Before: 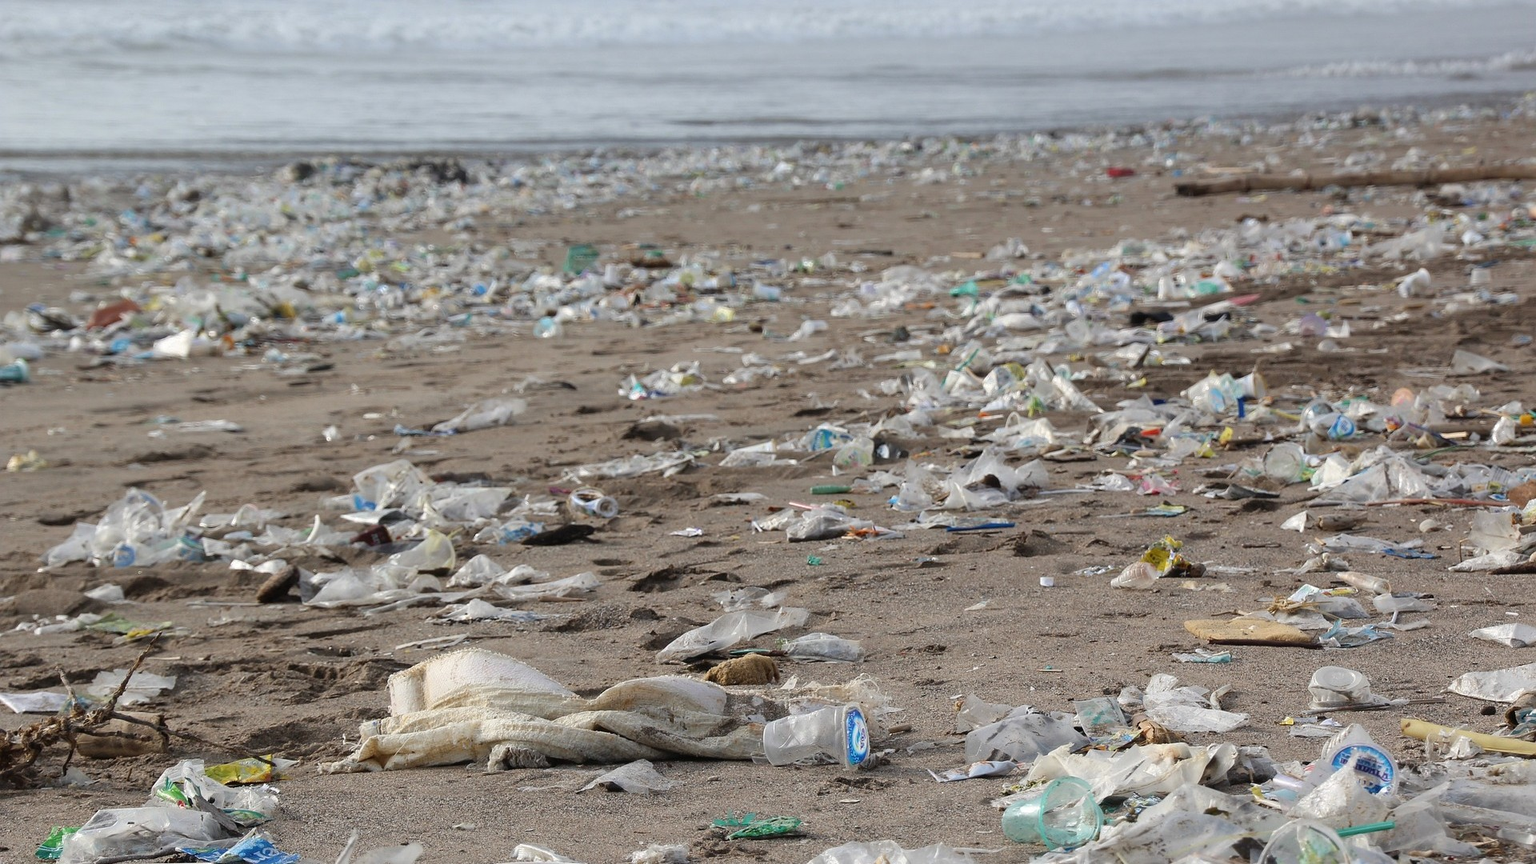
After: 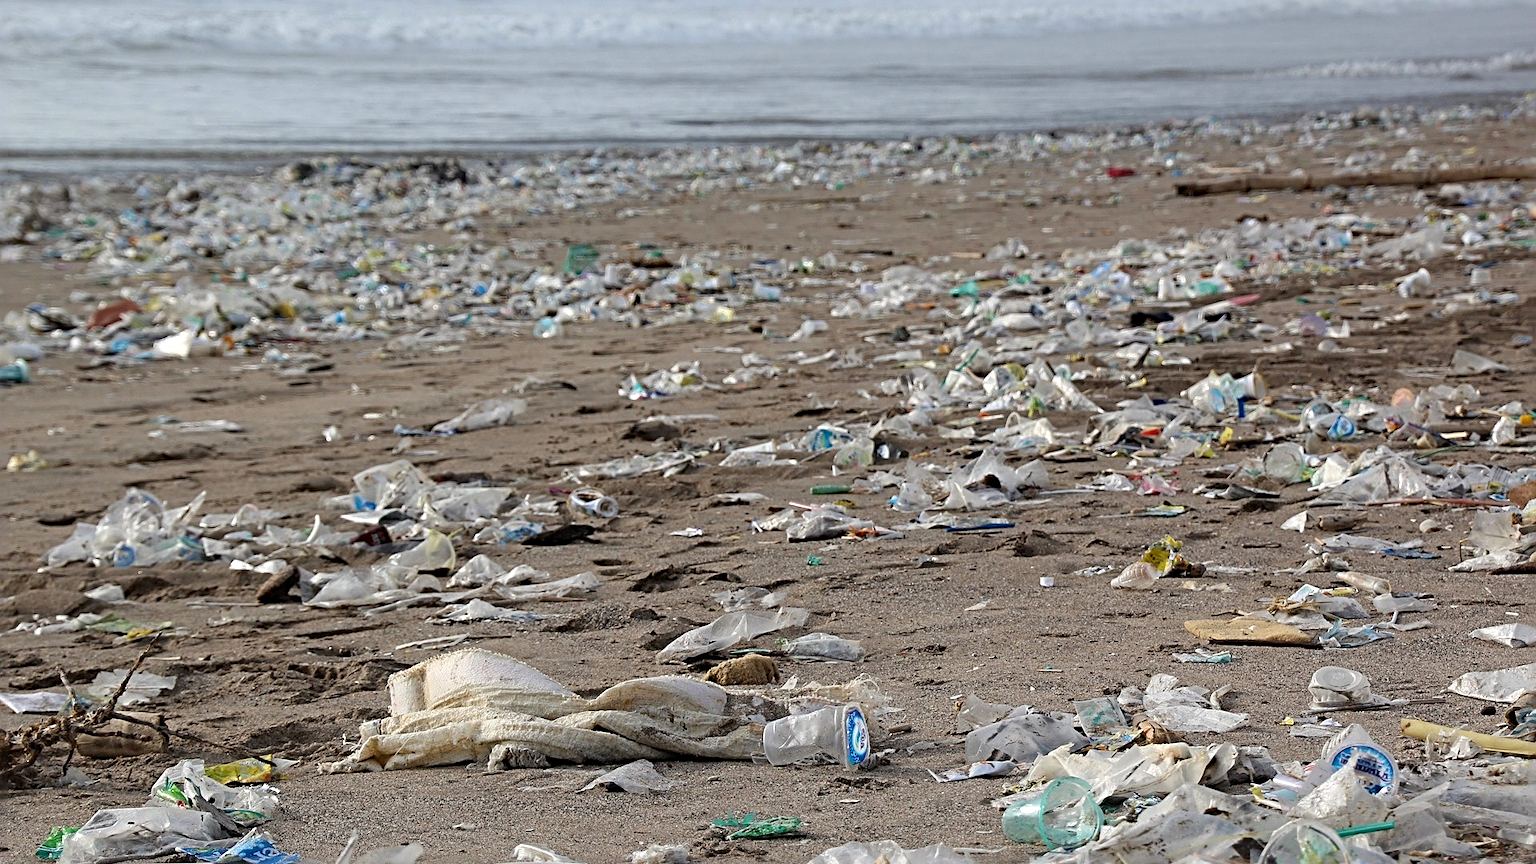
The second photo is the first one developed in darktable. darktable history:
haze removal: compatibility mode true, adaptive false
sharpen: radius 4
